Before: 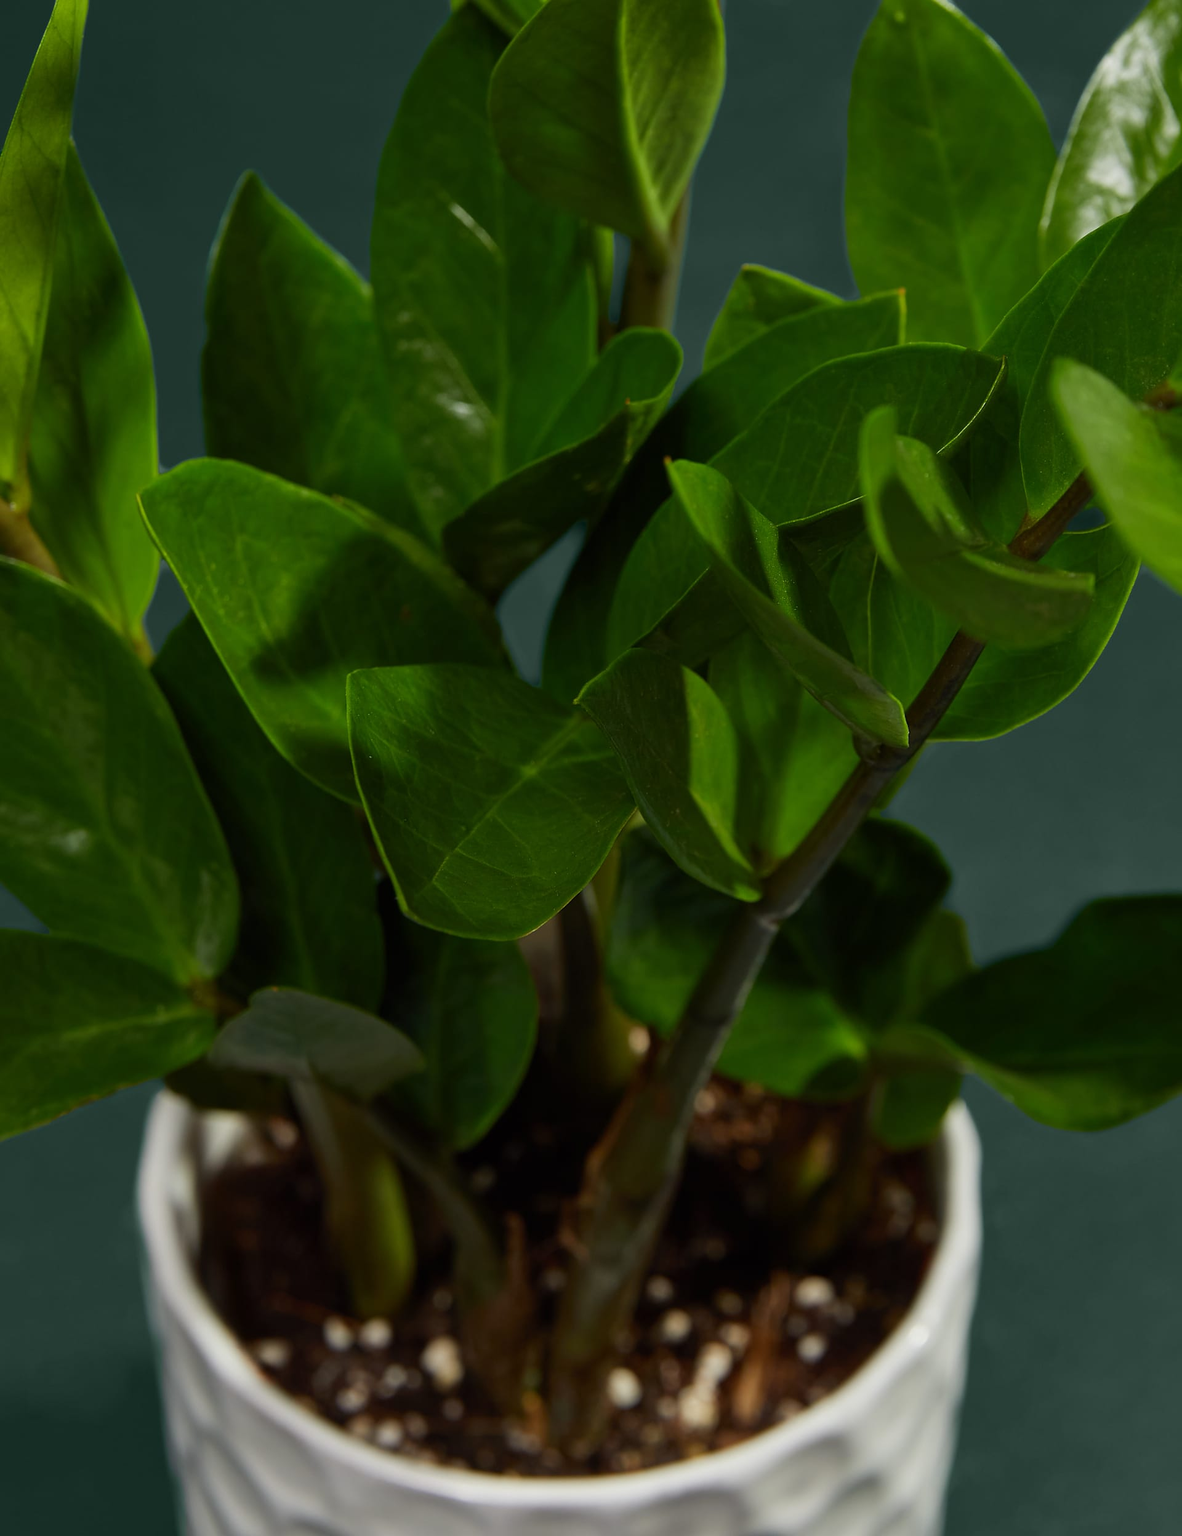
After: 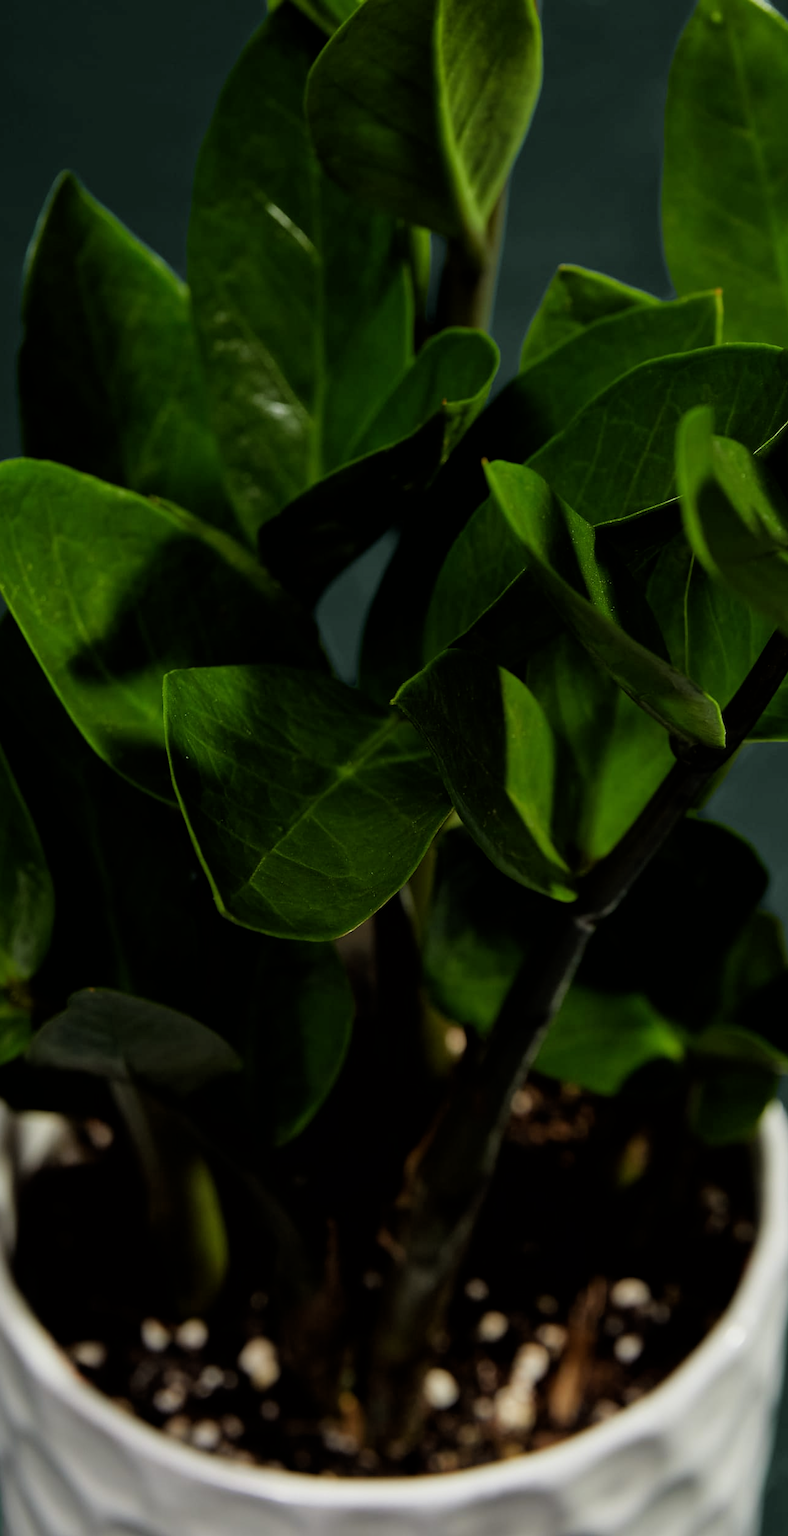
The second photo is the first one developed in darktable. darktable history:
crop and rotate: left 15.546%, right 17.787%
filmic rgb: black relative exposure -4.93 EV, white relative exposure 2.84 EV, hardness 3.72
